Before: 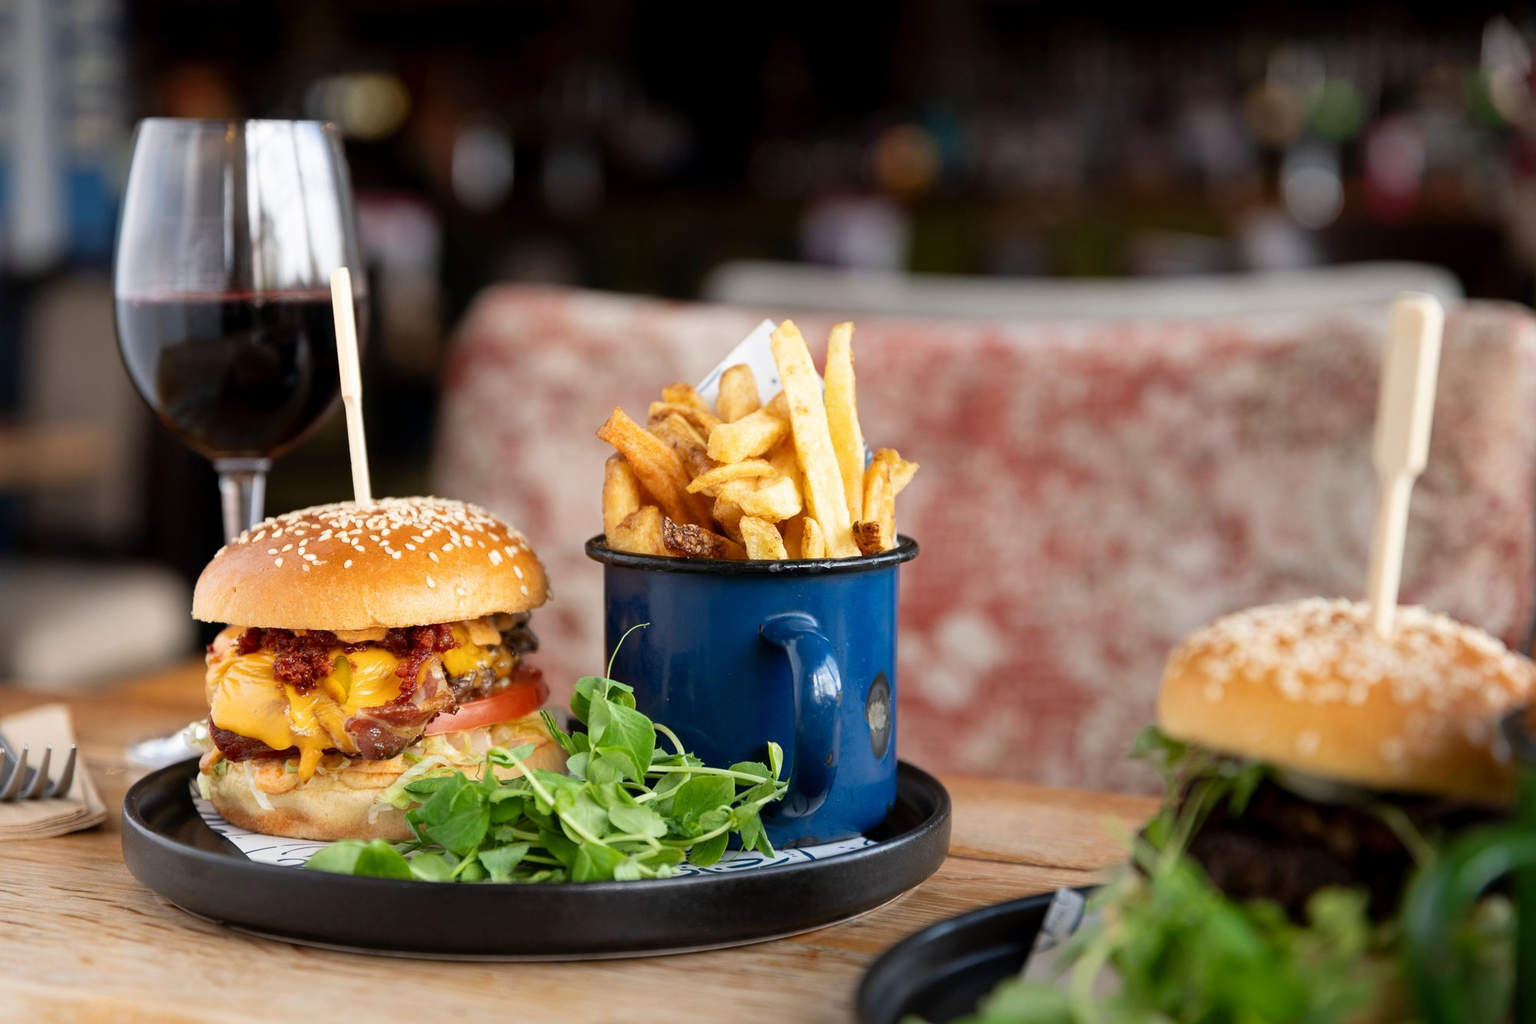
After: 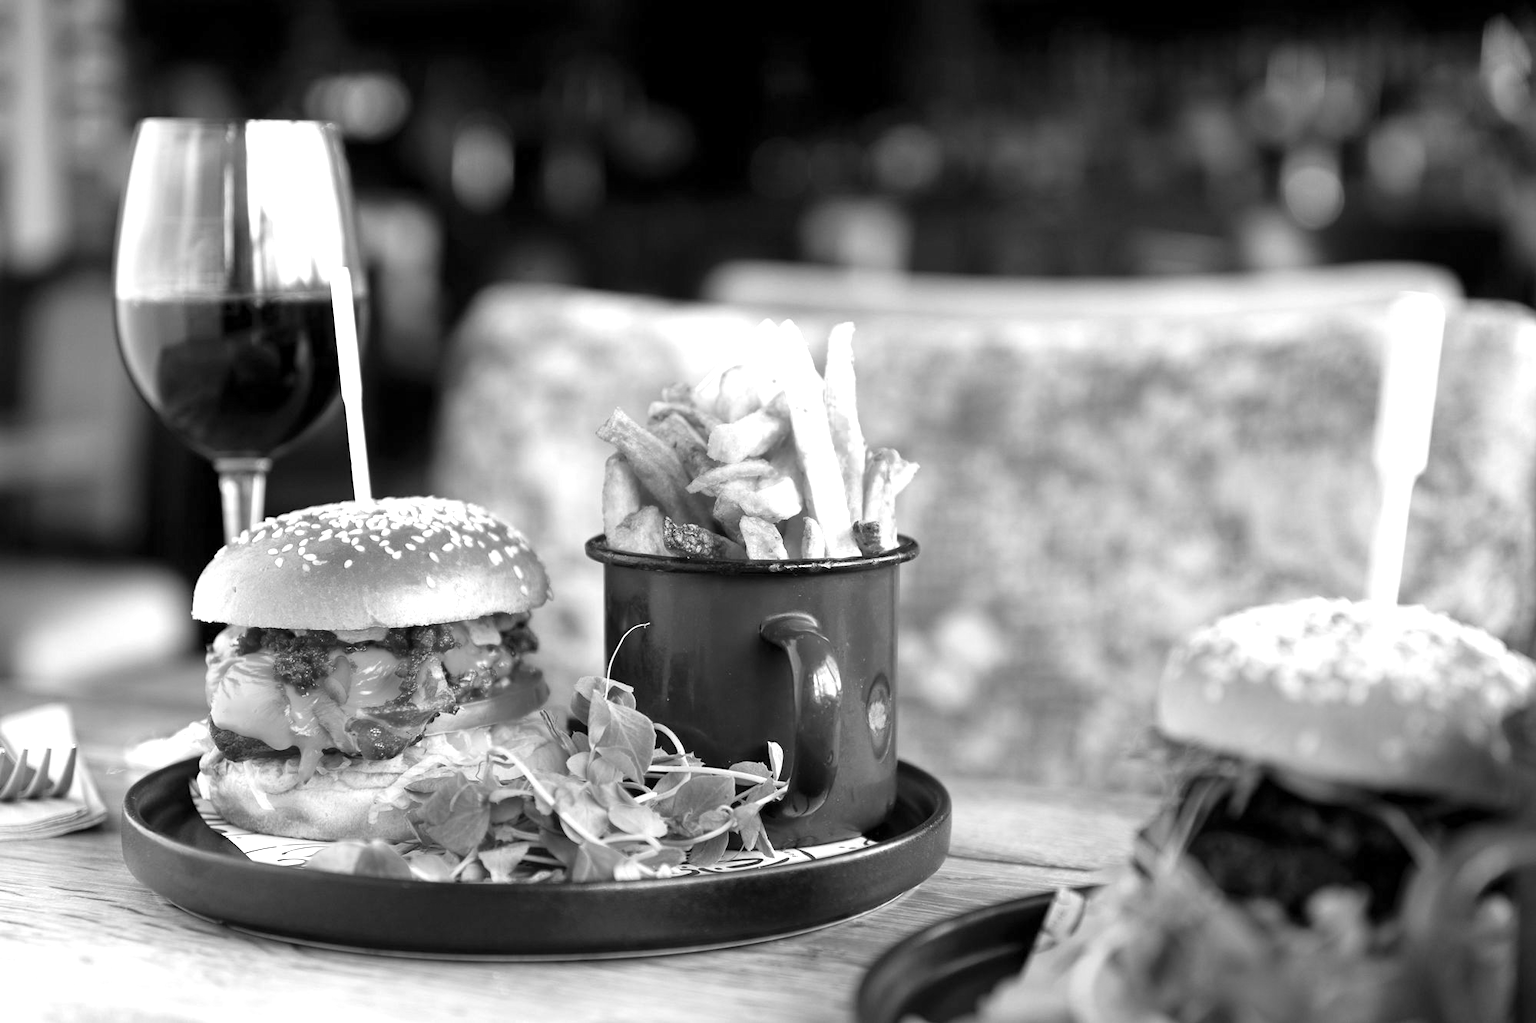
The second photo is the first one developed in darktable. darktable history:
color correction: saturation 3
monochrome: on, module defaults
exposure: exposure 0.999 EV, compensate highlight preservation false
